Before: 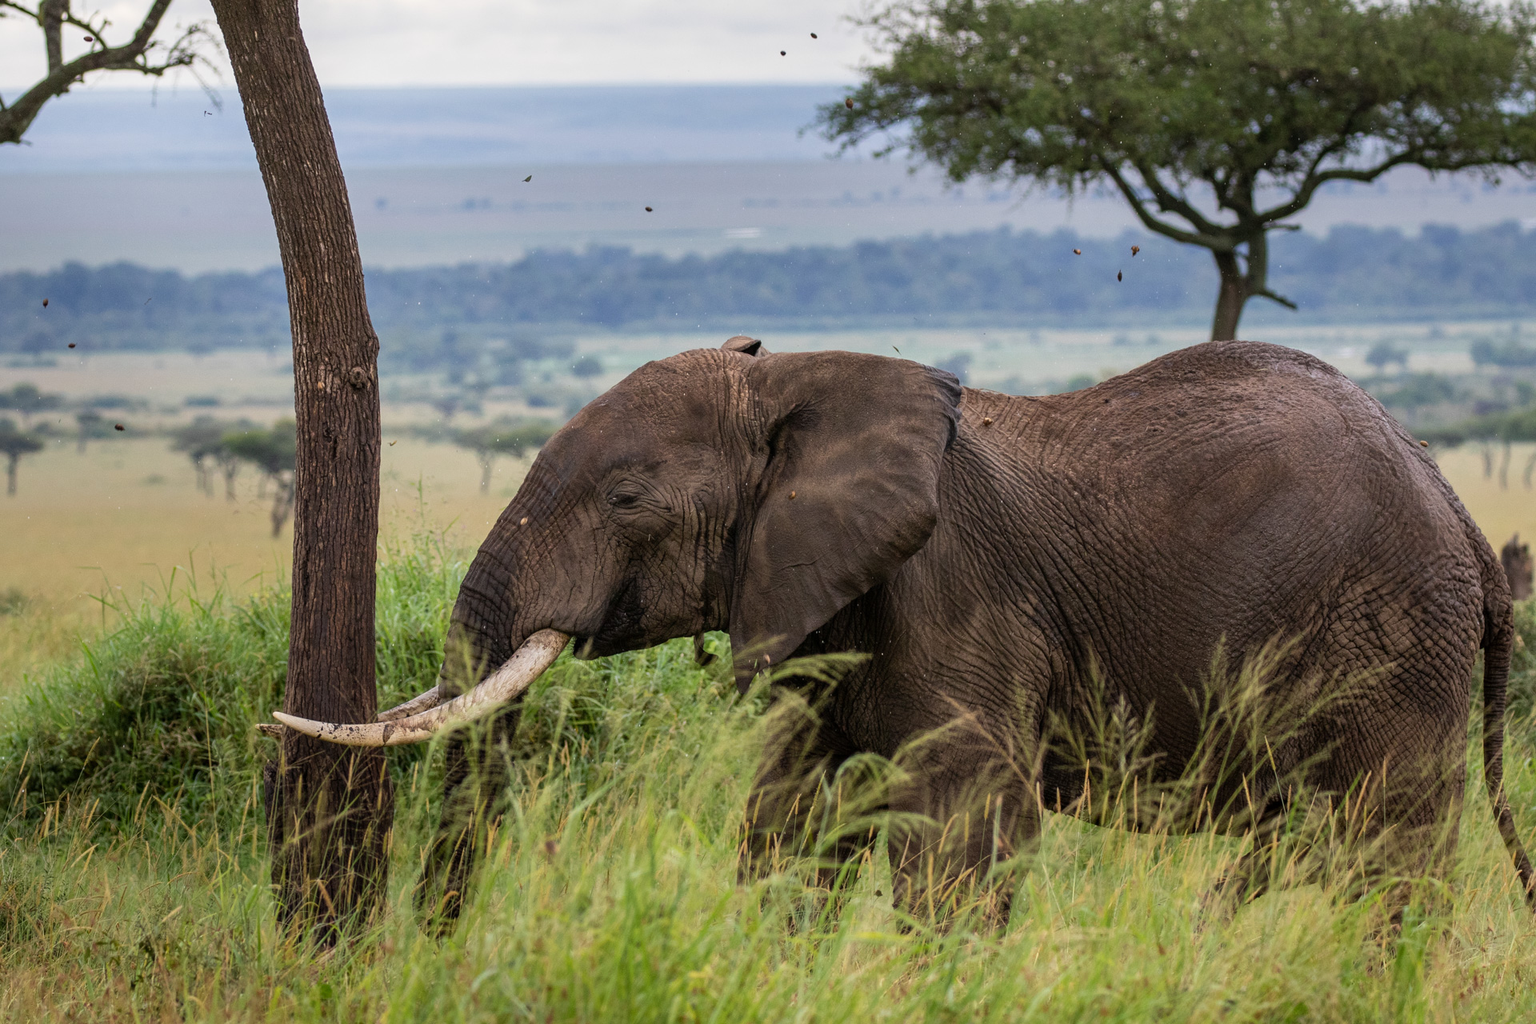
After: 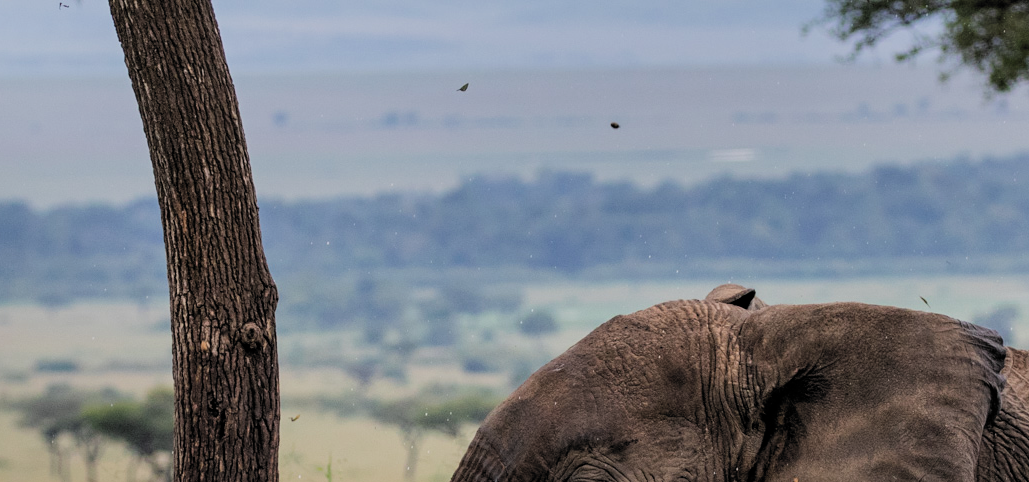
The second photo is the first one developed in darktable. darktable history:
crop: left 10.232%, top 10.662%, right 36.168%, bottom 51.666%
filmic rgb: black relative exposure -5.02 EV, white relative exposure 3.99 EV, hardness 2.9, contrast 1.094, highlights saturation mix -20.46%, color science v6 (2022)
